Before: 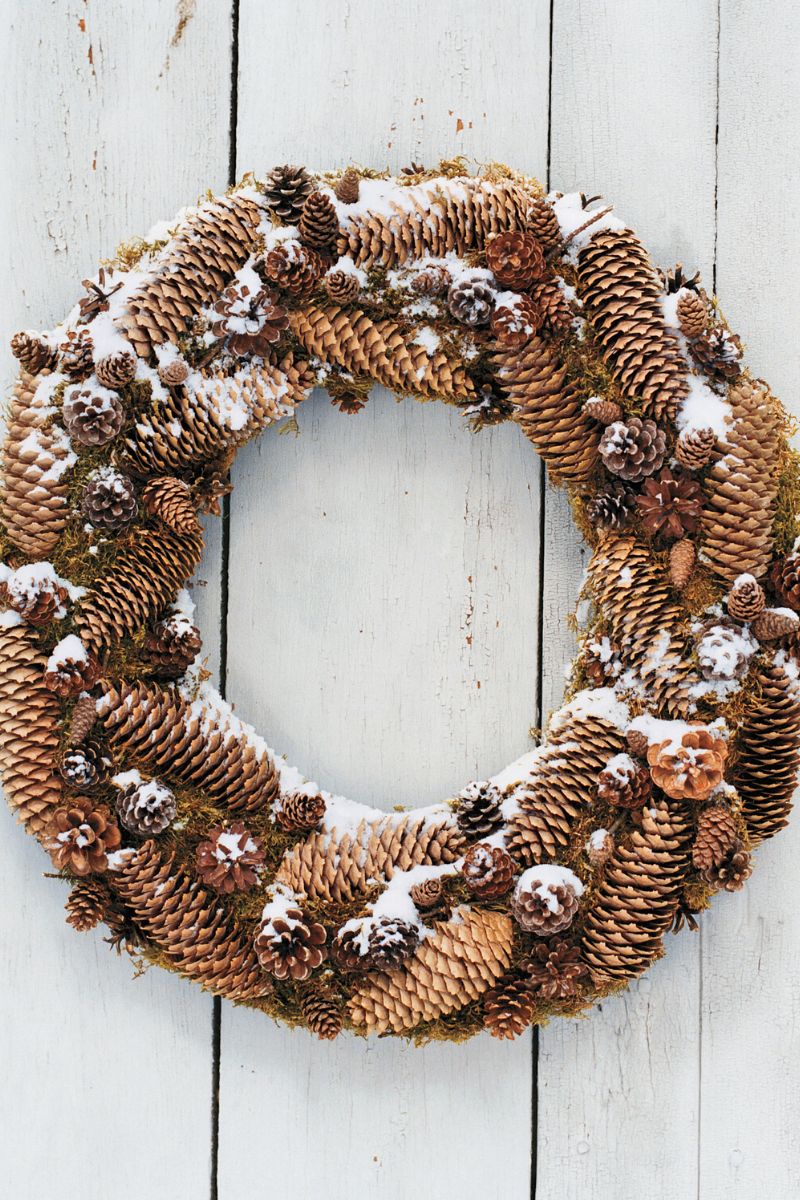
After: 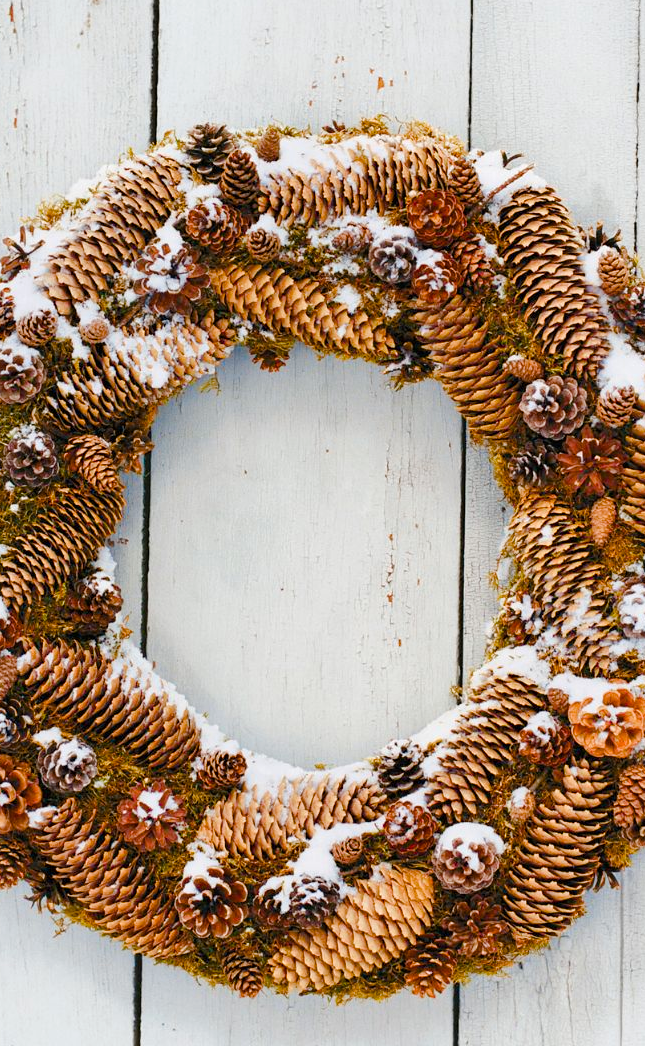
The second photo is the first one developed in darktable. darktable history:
levels: mode automatic, levels [0, 0.478, 1]
color balance rgb: linear chroma grading › shadows 9.739%, linear chroma grading › highlights 9.159%, linear chroma grading › global chroma 14.533%, linear chroma grading › mid-tones 14.687%, perceptual saturation grading › global saturation 24.966%, perceptual saturation grading › highlights -50.49%, perceptual saturation grading › shadows 30.137%, perceptual brilliance grading › mid-tones 9.424%, perceptual brilliance grading › shadows 15.311%, global vibrance 9.697%
crop: left 9.994%, top 3.553%, right 9.284%, bottom 9.205%
